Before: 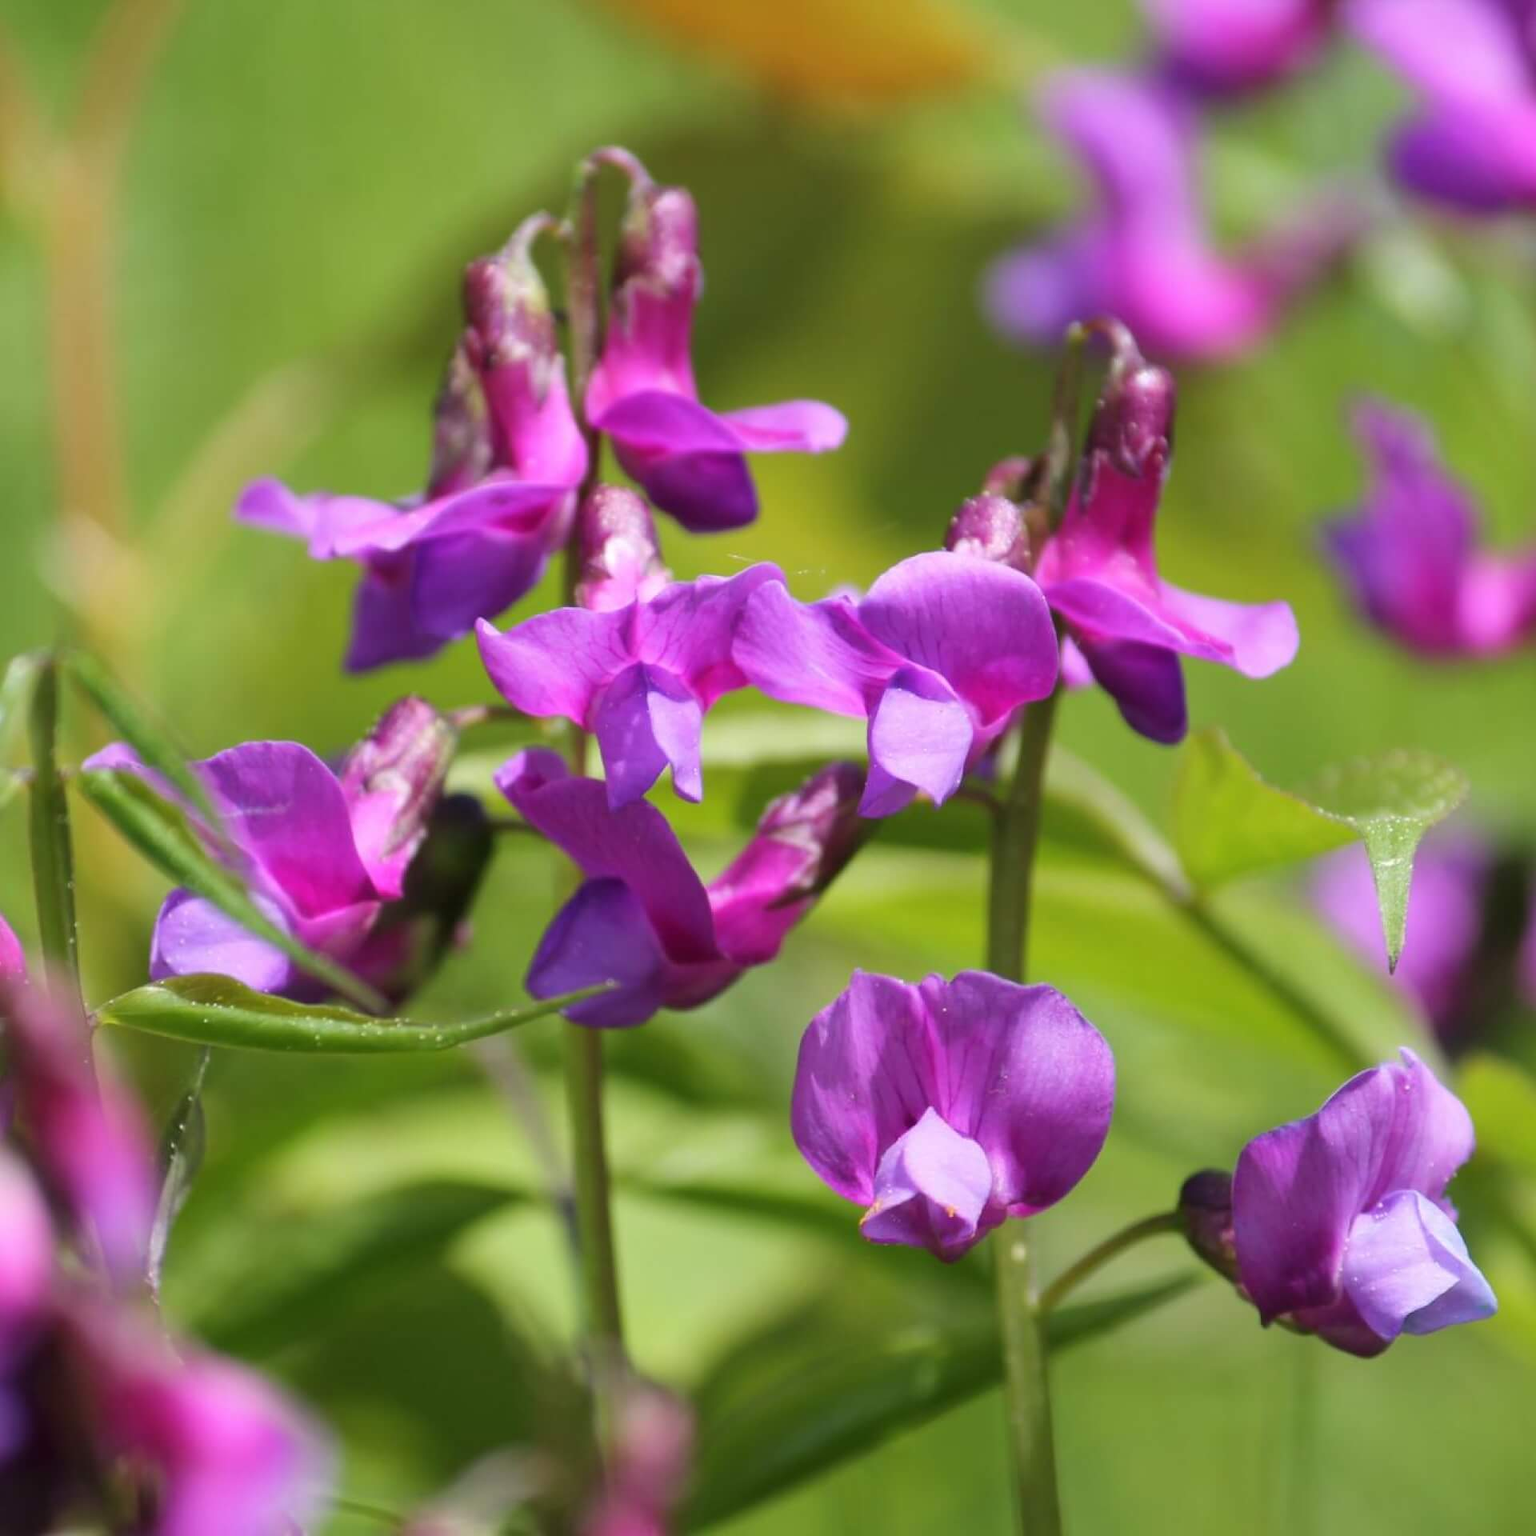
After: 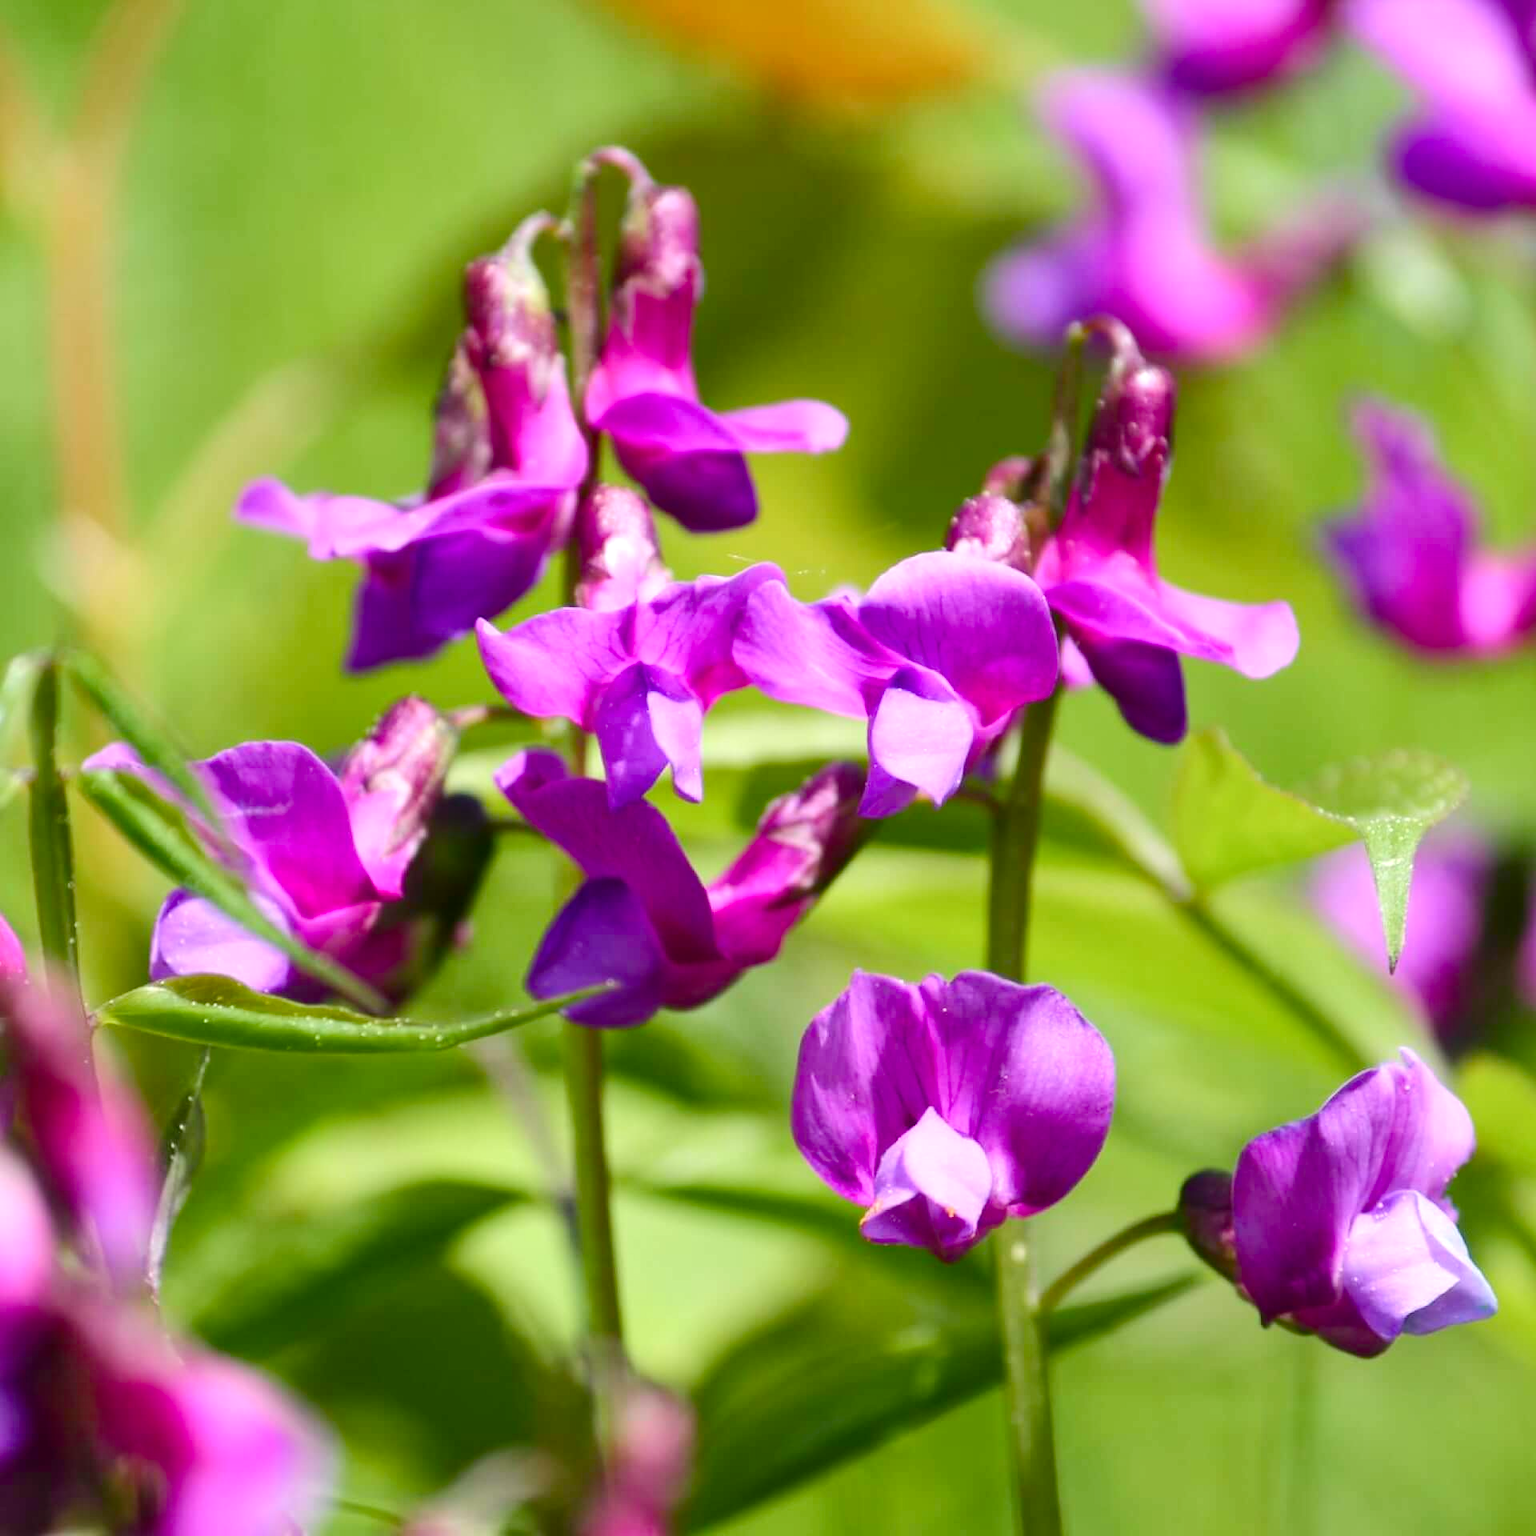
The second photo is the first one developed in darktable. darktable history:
tone curve: curves: ch0 [(0, 0.01) (0.037, 0.032) (0.131, 0.108) (0.275, 0.258) (0.483, 0.512) (0.61, 0.661) (0.696, 0.742) (0.792, 0.834) (0.911, 0.936) (0.997, 0.995)]; ch1 [(0, 0) (0.308, 0.29) (0.425, 0.411) (0.503, 0.502) (0.551, 0.563) (0.683, 0.706) (0.746, 0.77) (1, 1)]; ch2 [(0, 0) (0.246, 0.233) (0.36, 0.352) (0.415, 0.415) (0.485, 0.487) (0.502, 0.502) (0.525, 0.523) (0.545, 0.552) (0.587, 0.6) (0.636, 0.652) (0.711, 0.729) (0.845, 0.855) (0.998, 0.977)], color space Lab, independent channels, preserve colors none
color balance rgb: perceptual saturation grading › global saturation 20%, perceptual saturation grading › highlights -25%, perceptual saturation grading › shadows 25%
shadows and highlights: radius 44.78, white point adjustment 6.64, compress 79.65%, highlights color adjustment 78.42%, soften with gaussian
